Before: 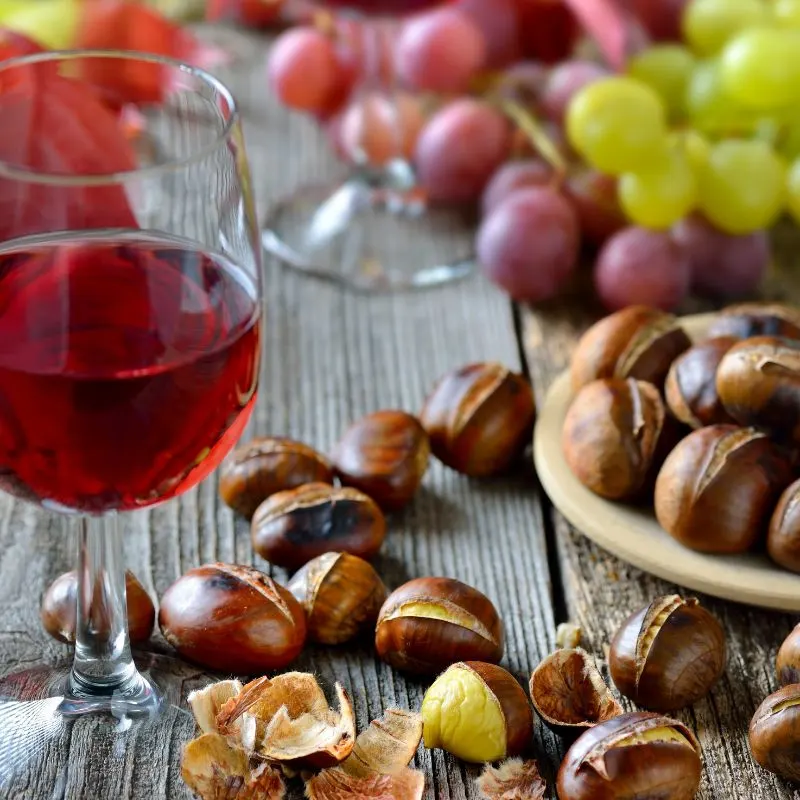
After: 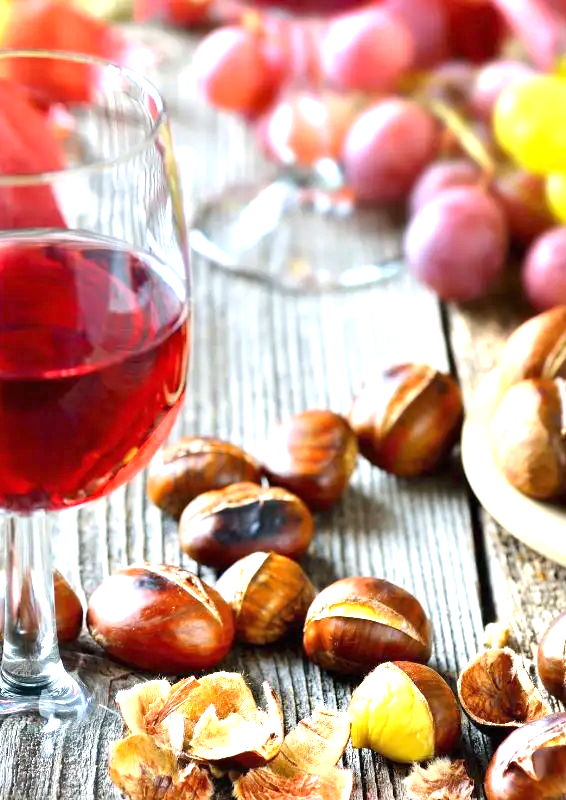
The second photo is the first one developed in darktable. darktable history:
exposure: black level correction 0, exposure 1.45 EV, compensate exposure bias true, compensate highlight preservation false
crop and rotate: left 9.061%, right 20.142%
